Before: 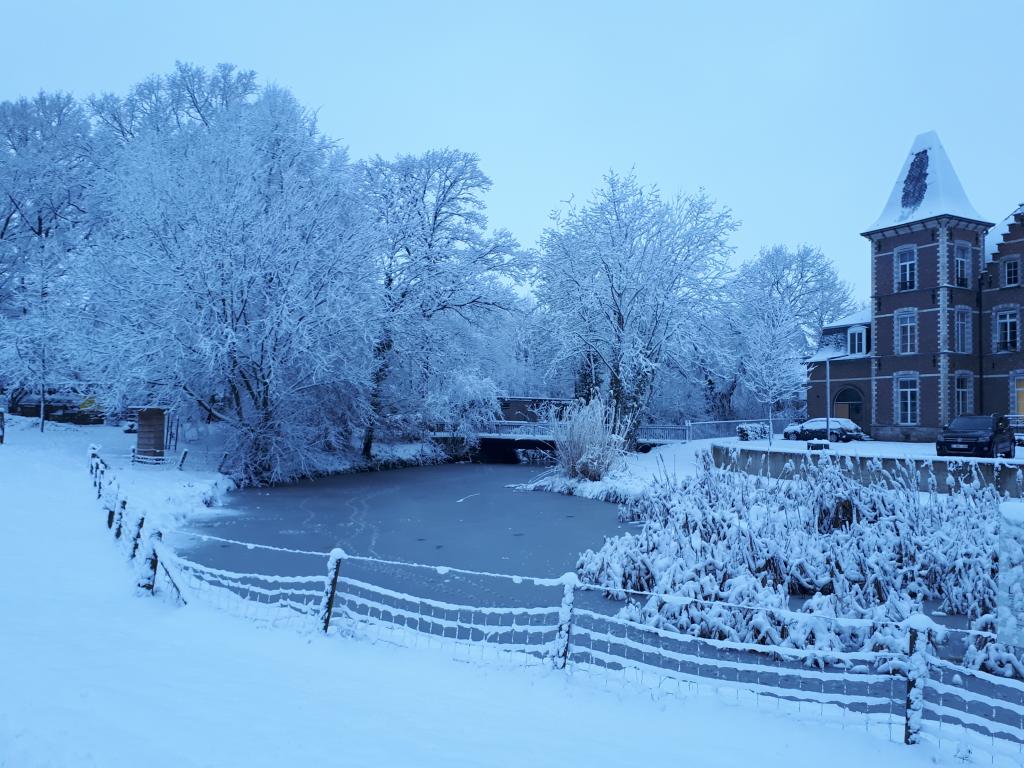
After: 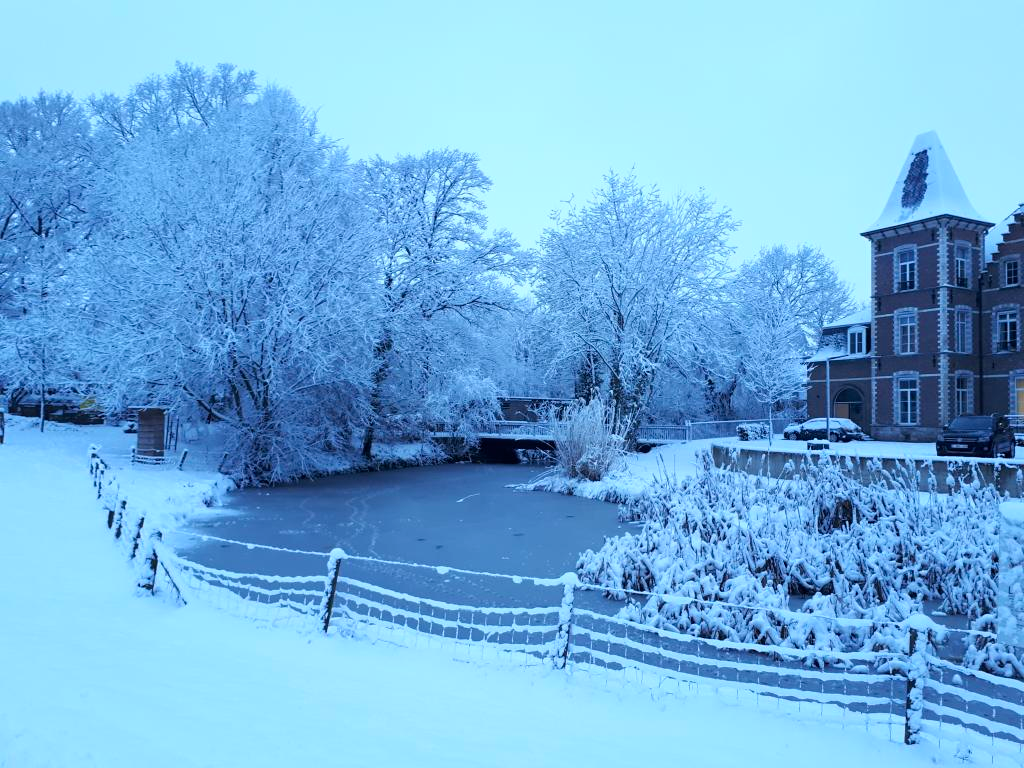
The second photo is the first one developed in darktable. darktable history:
color balance rgb: perceptual saturation grading › global saturation 25.052%
tone curve: curves: ch0 [(0, 0) (0.003, 0.003) (0.011, 0.012) (0.025, 0.027) (0.044, 0.048) (0.069, 0.076) (0.1, 0.109) (0.136, 0.148) (0.177, 0.194) (0.224, 0.245) (0.277, 0.303) (0.335, 0.366) (0.399, 0.436) (0.468, 0.511) (0.543, 0.593) (0.623, 0.681) (0.709, 0.775) (0.801, 0.875) (0.898, 0.954) (1, 1)], color space Lab, independent channels, preserve colors none
